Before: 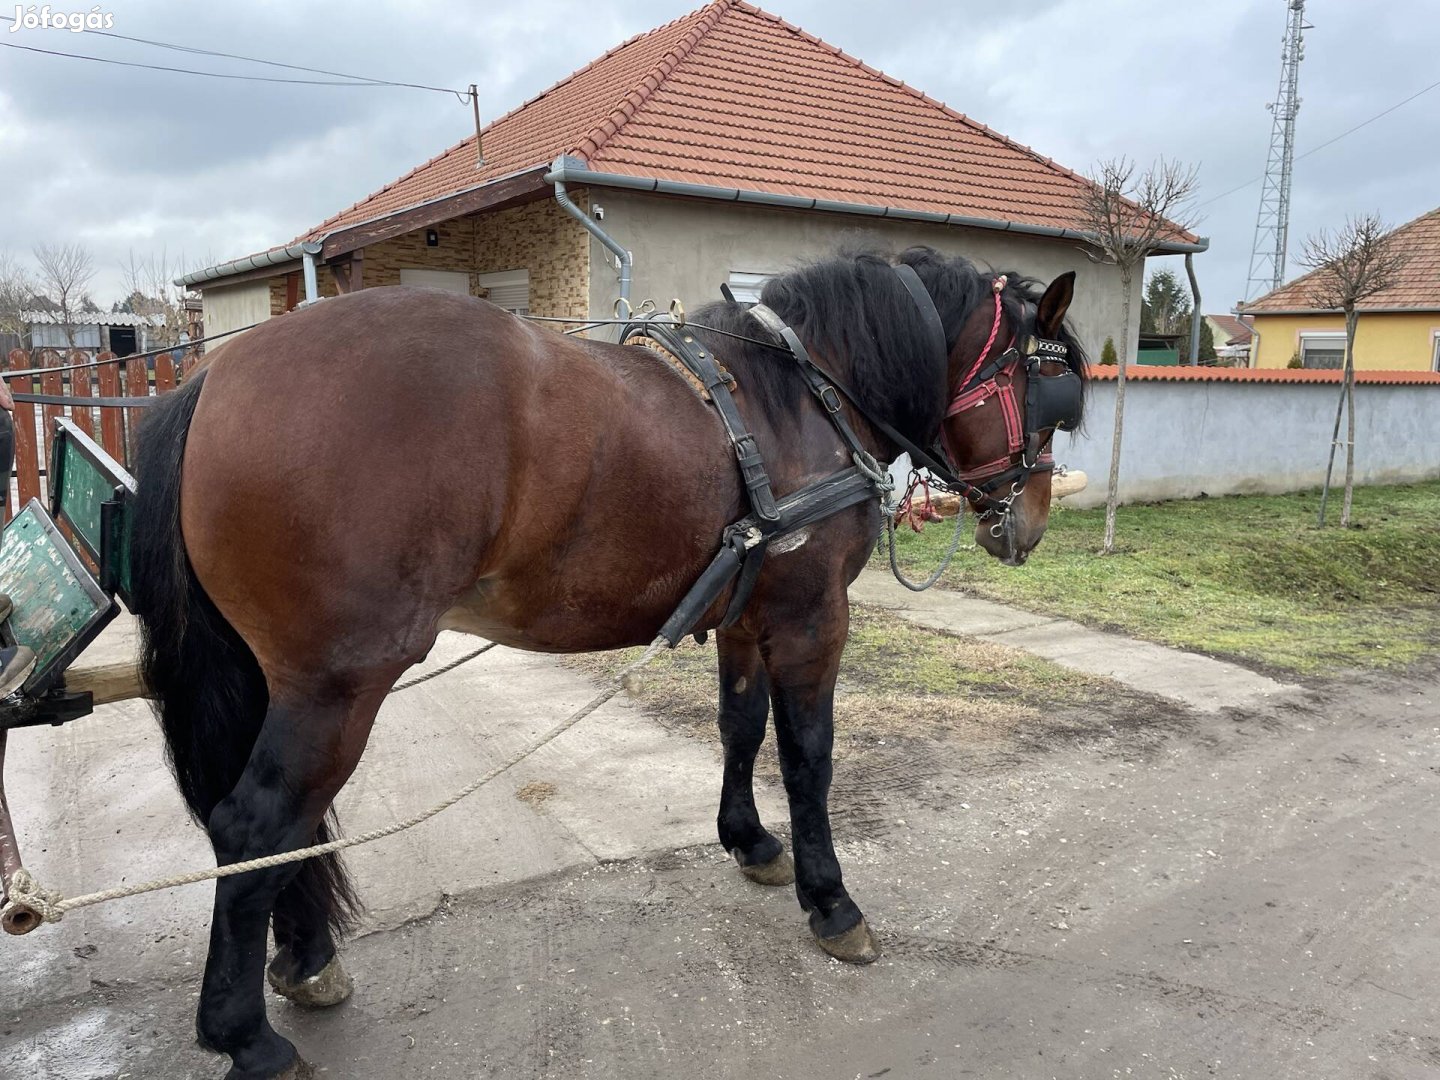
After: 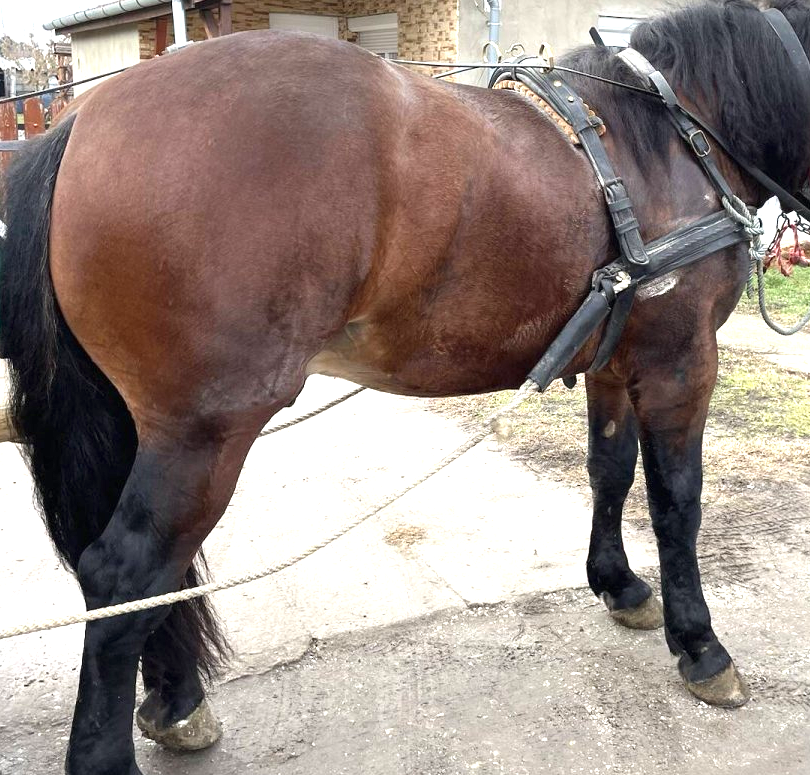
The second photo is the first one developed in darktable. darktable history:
exposure: black level correction 0, exposure 1.103 EV, compensate exposure bias true, compensate highlight preservation false
crop: left 9.149%, top 23.73%, right 34.566%, bottom 4.447%
